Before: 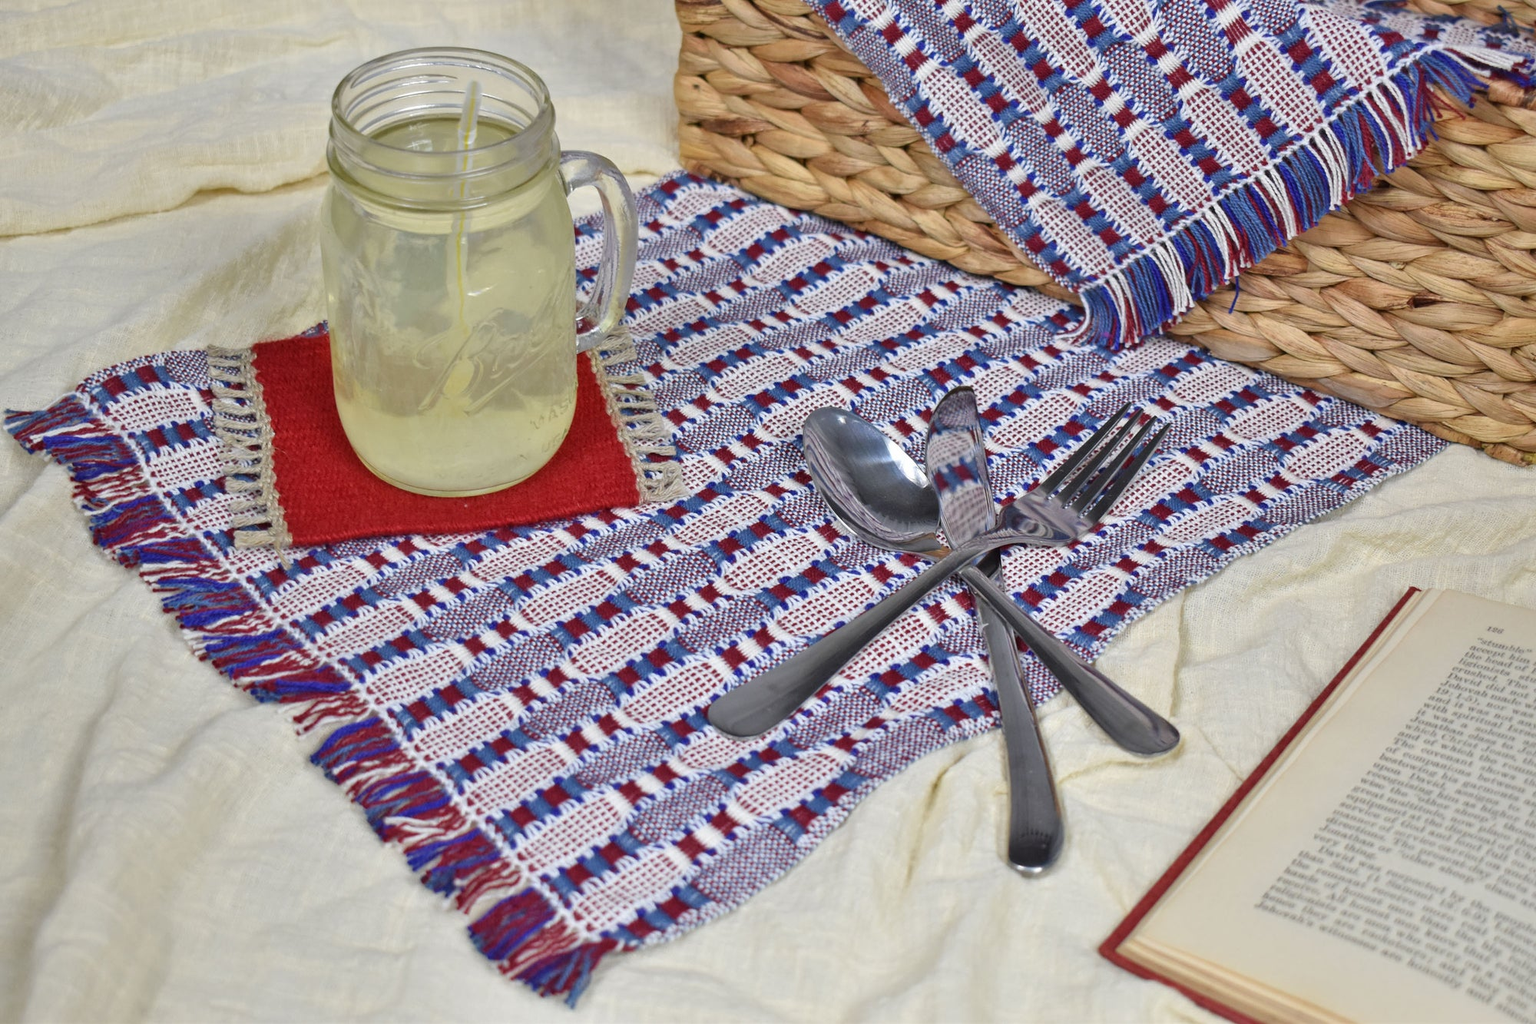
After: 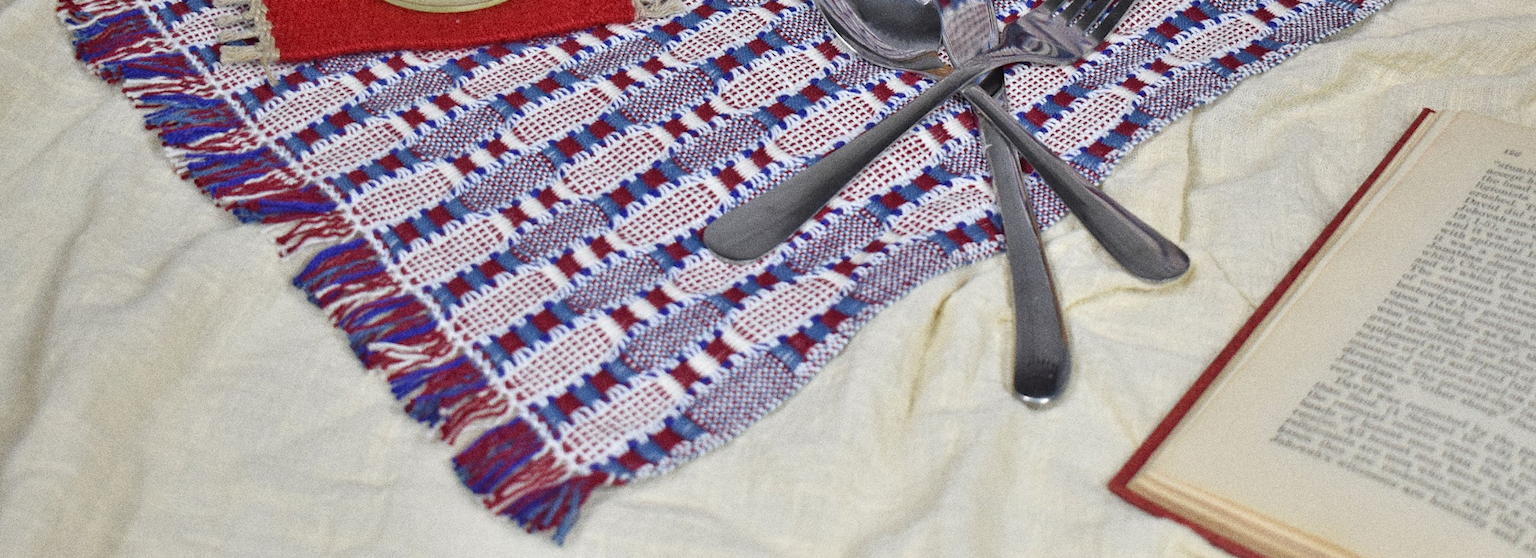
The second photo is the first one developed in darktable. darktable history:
grain: coarseness 0.09 ISO, strength 40%
crop and rotate: top 46.237%
rotate and perspective: rotation 0.226°, lens shift (vertical) -0.042, crop left 0.023, crop right 0.982, crop top 0.006, crop bottom 0.994
